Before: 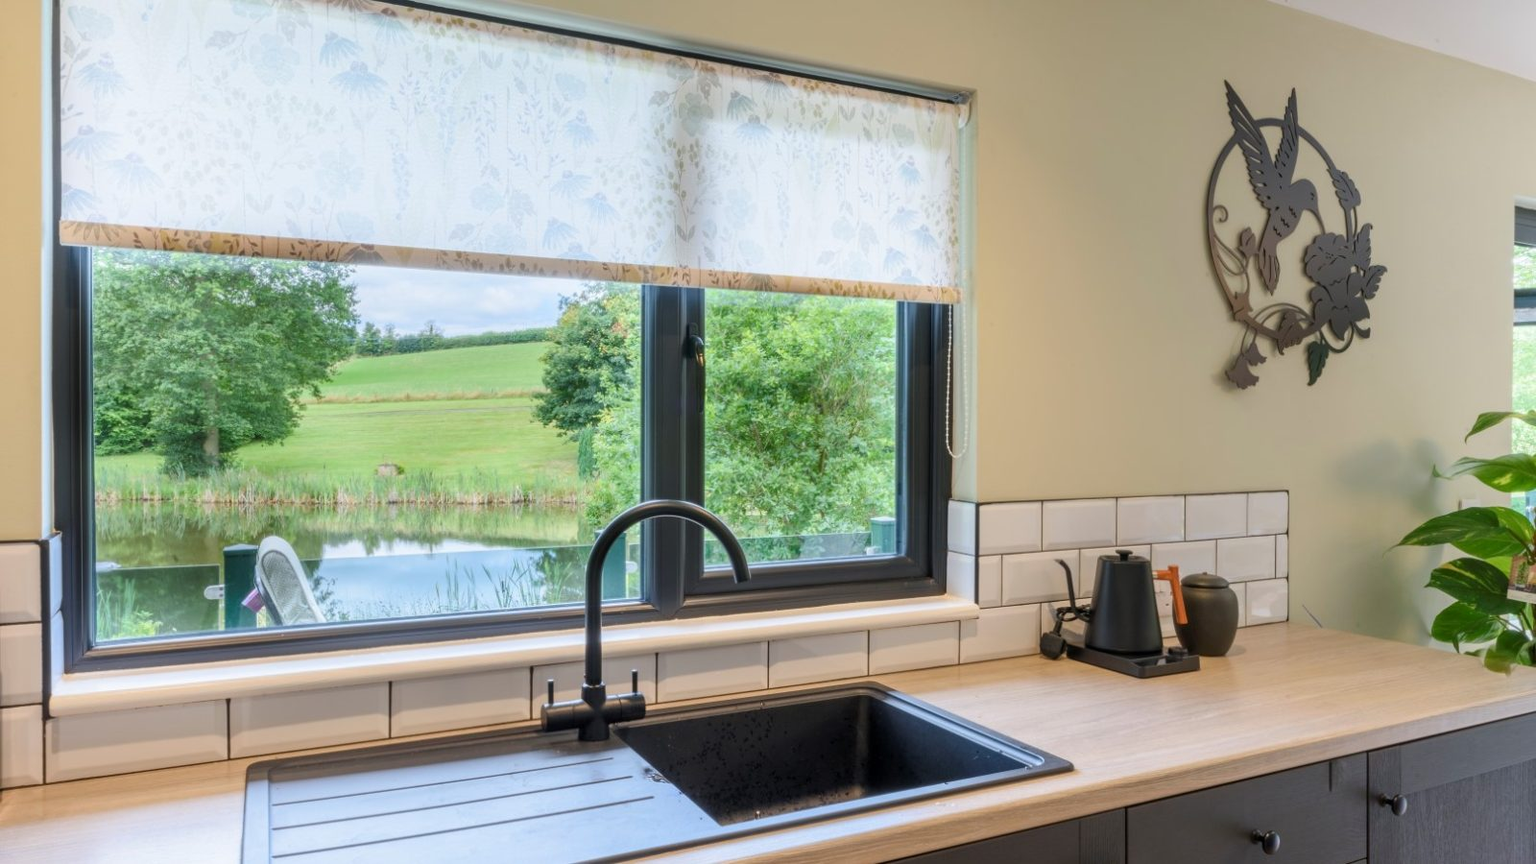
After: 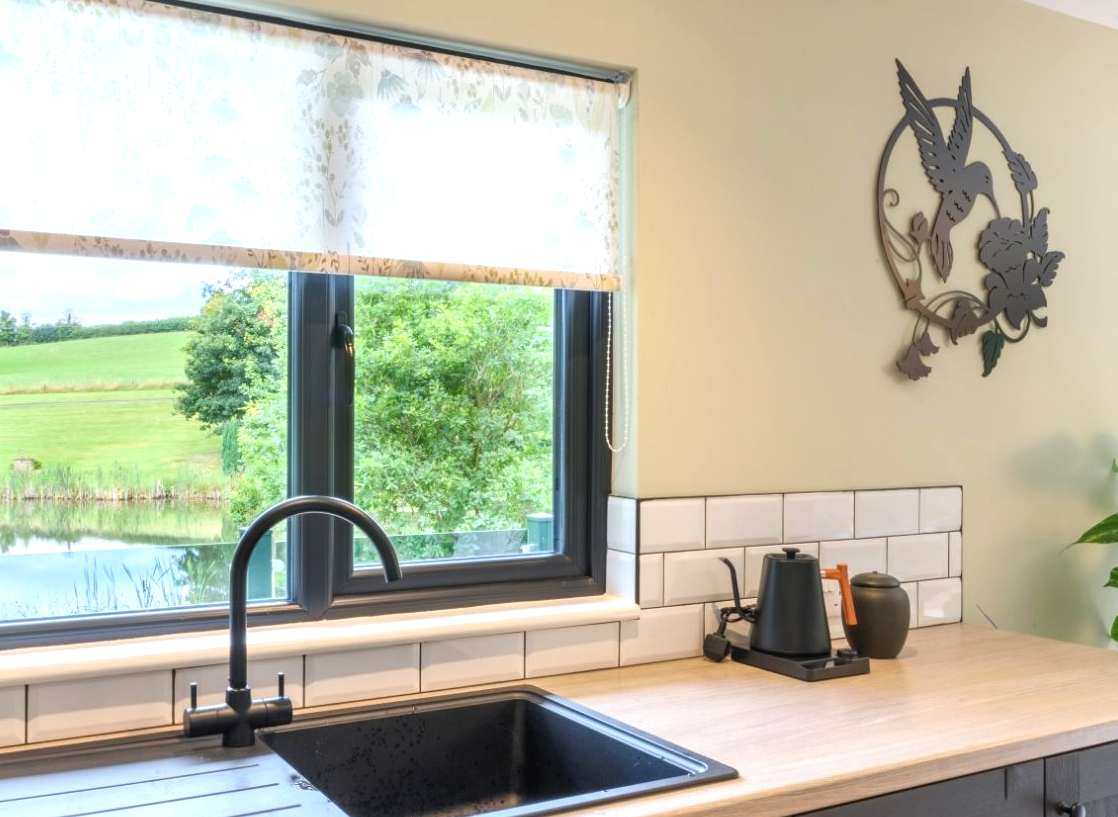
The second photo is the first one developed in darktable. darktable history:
exposure: black level correction -0.002, exposure 0.545 EV, compensate highlight preservation false
crop and rotate: left 23.752%, top 2.792%, right 6.334%, bottom 6.319%
